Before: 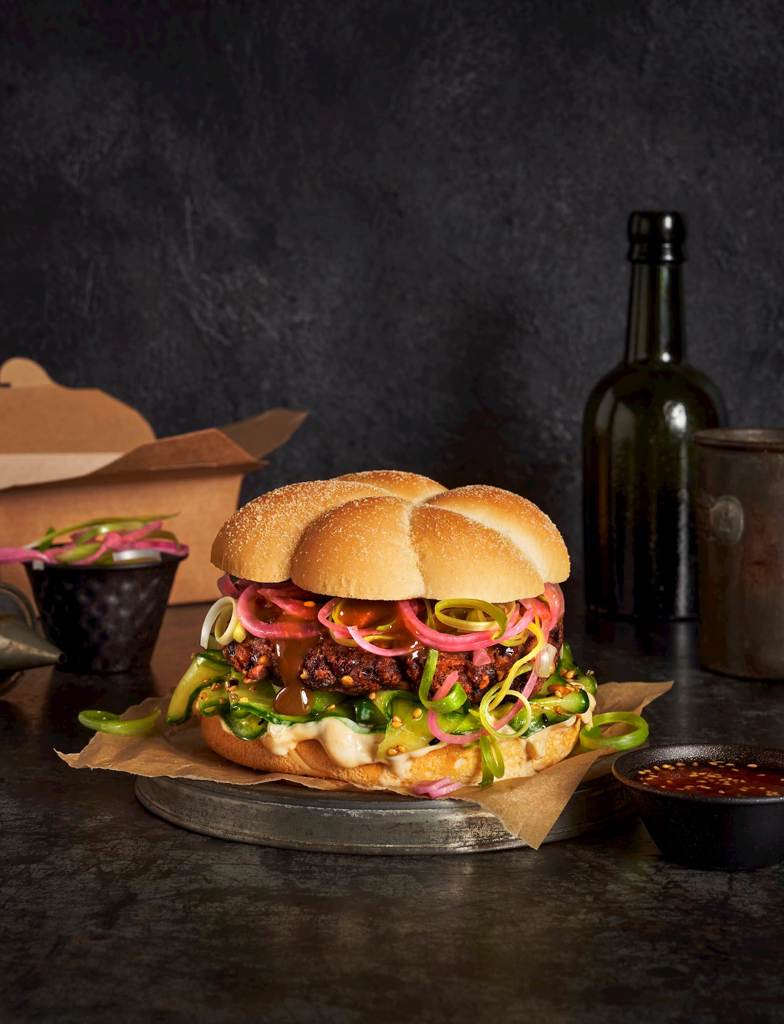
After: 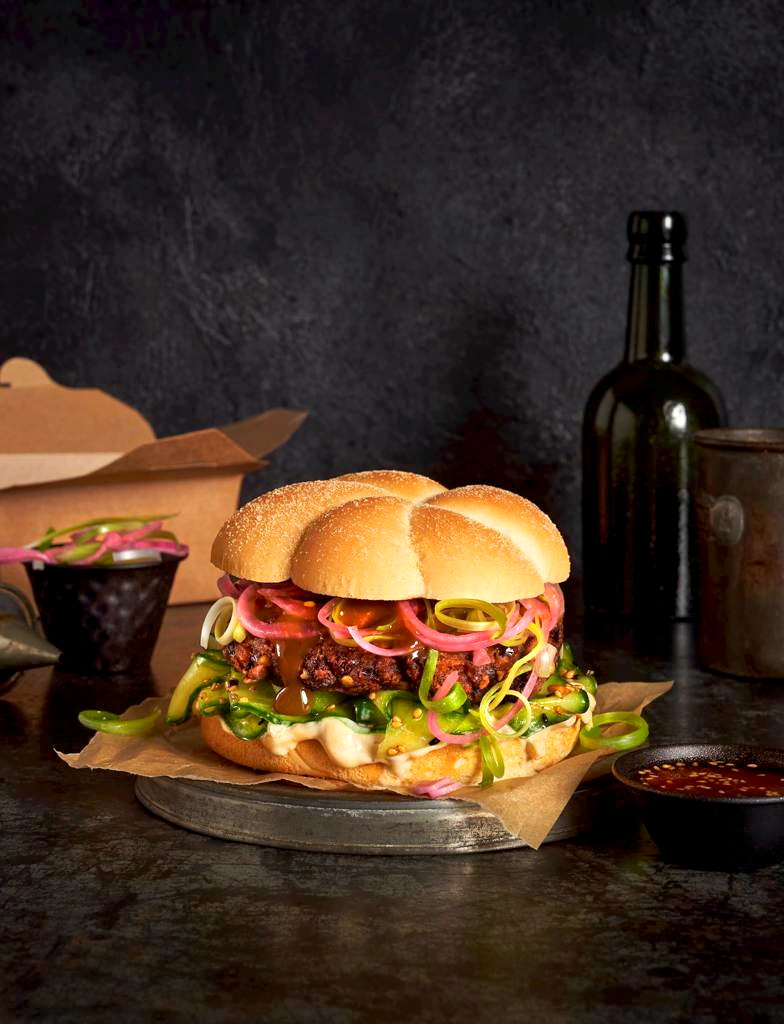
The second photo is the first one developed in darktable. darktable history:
exposure: black level correction 0.005, exposure 0.417 EV, compensate highlight preservation false
contrast equalizer: octaves 7, y [[0.6 ×6], [0.55 ×6], [0 ×6], [0 ×6], [0 ×6]], mix -0.3
